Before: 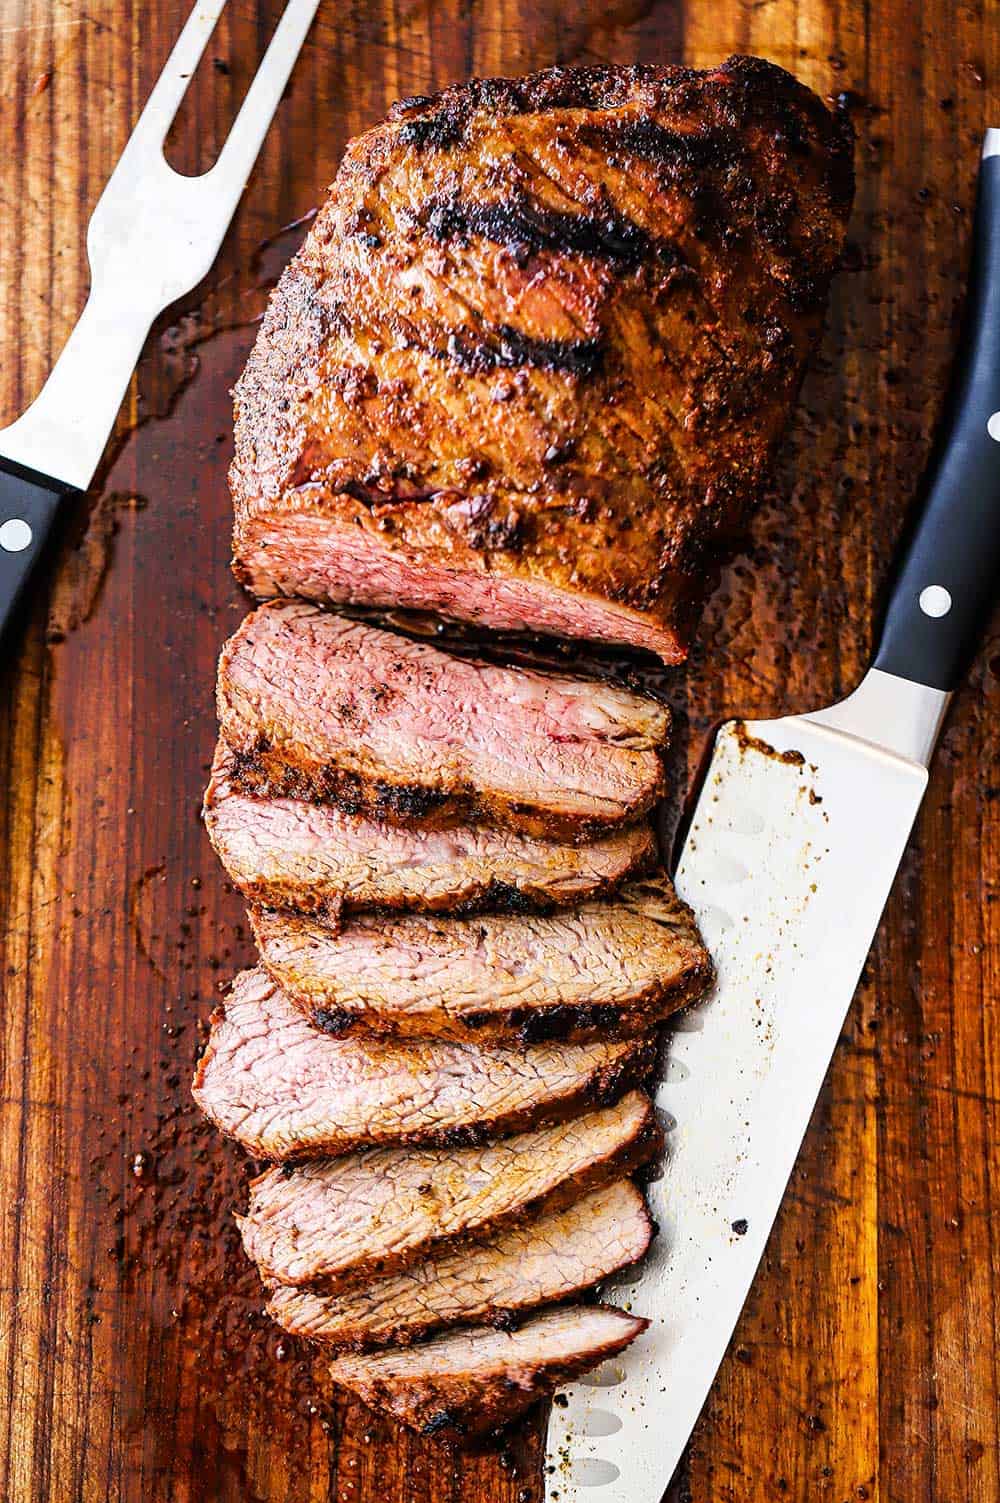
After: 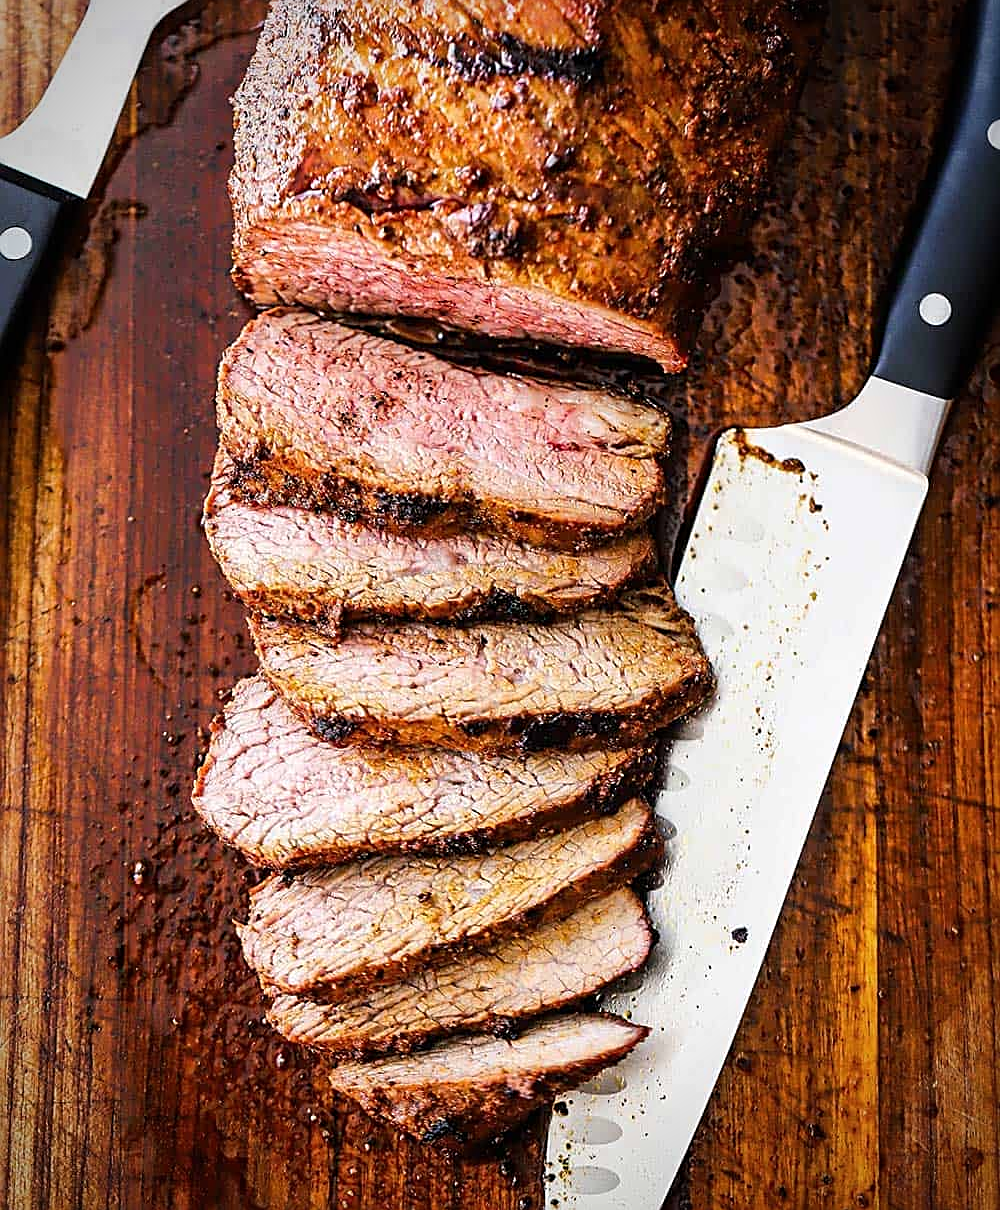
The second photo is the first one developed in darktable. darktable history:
exposure: compensate exposure bias true, compensate highlight preservation false
crop and rotate: top 19.479%
vignetting: saturation -0.022, automatic ratio true
sharpen: on, module defaults
